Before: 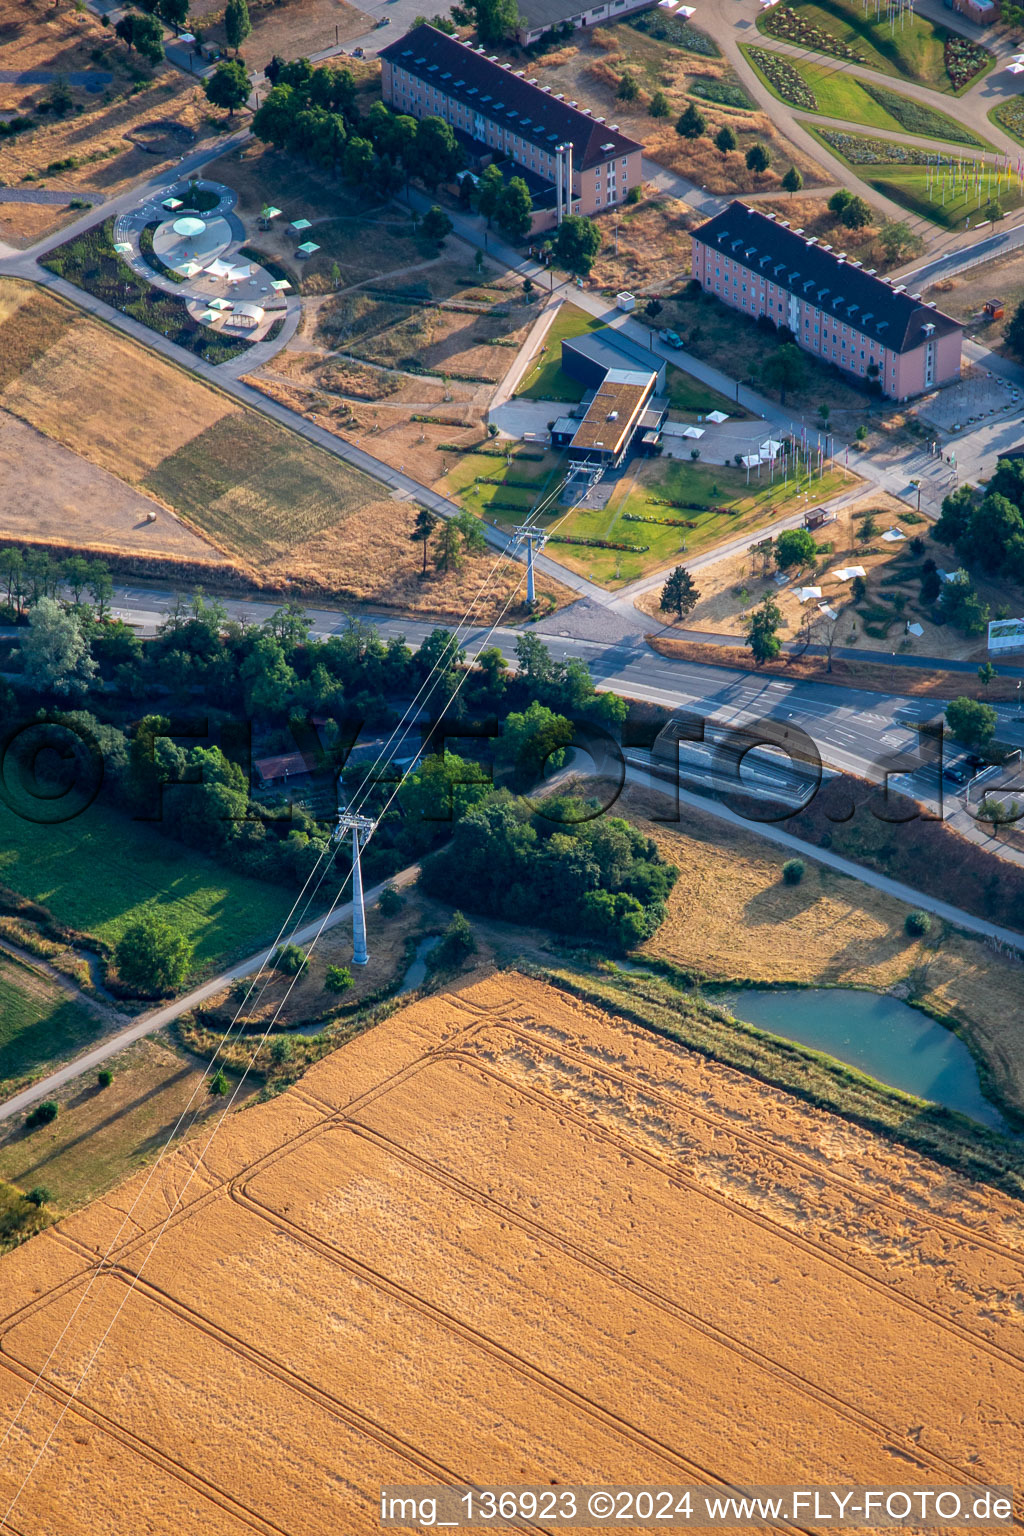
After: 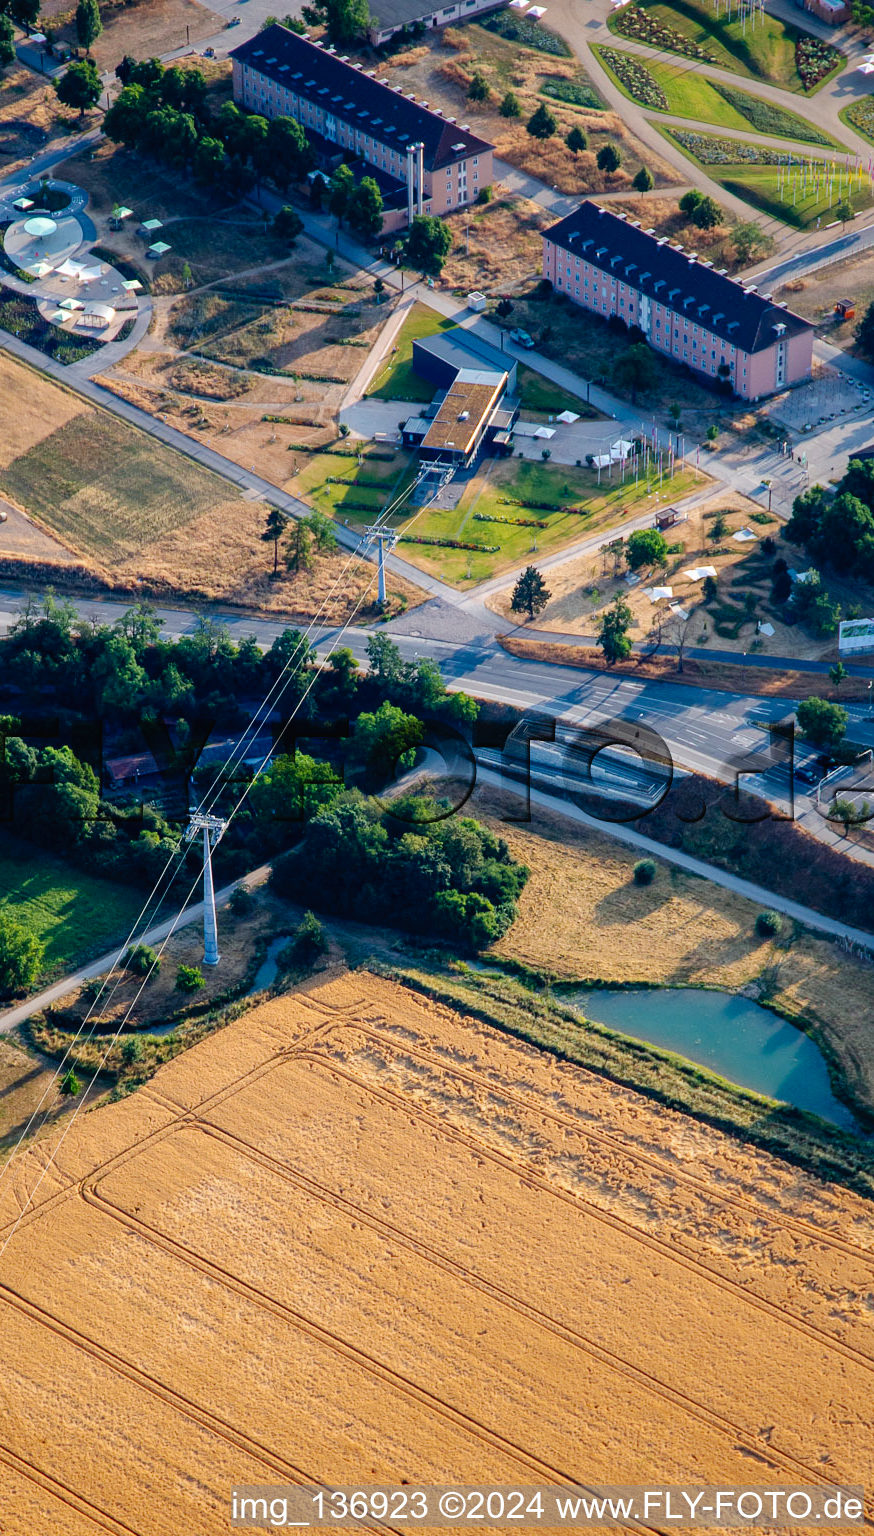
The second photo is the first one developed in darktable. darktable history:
crop and rotate: left 14.626%
tone curve: curves: ch0 [(0, 0) (0.003, 0.016) (0.011, 0.015) (0.025, 0.017) (0.044, 0.026) (0.069, 0.034) (0.1, 0.043) (0.136, 0.068) (0.177, 0.119) (0.224, 0.175) (0.277, 0.251) (0.335, 0.328) (0.399, 0.415) (0.468, 0.499) (0.543, 0.58) (0.623, 0.659) (0.709, 0.731) (0.801, 0.807) (0.898, 0.895) (1, 1)], preserve colors none
